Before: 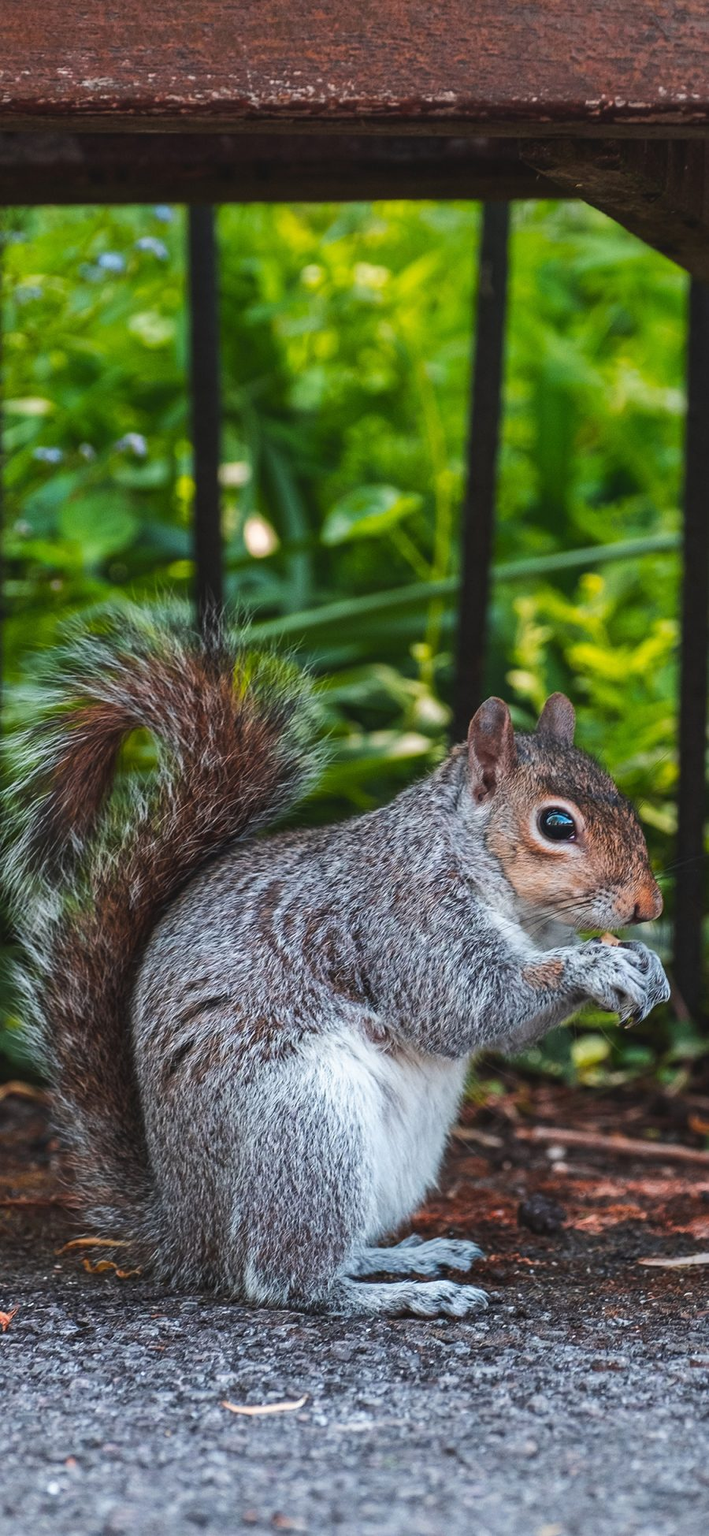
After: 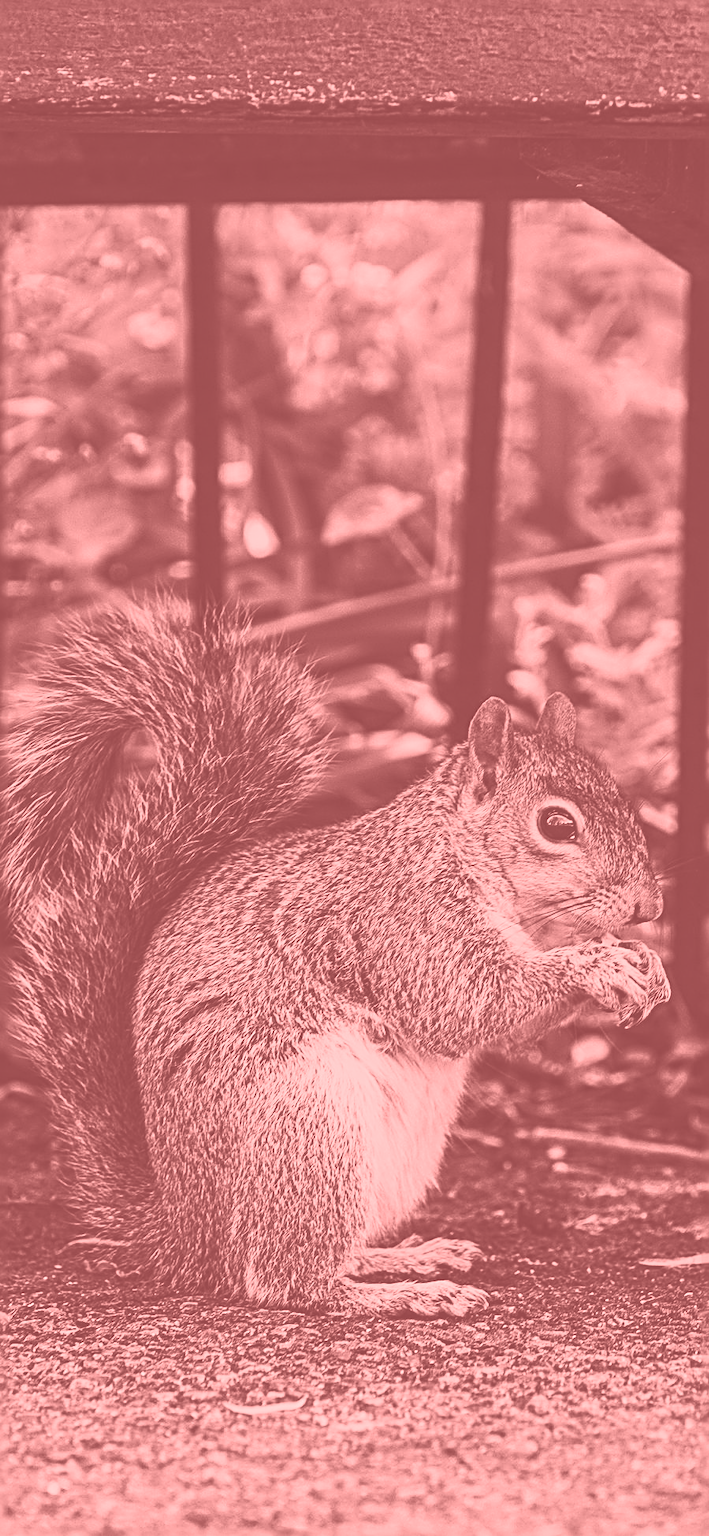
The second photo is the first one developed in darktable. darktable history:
sharpen: radius 3.69, amount 0.928
colorize: saturation 51%, source mix 50.67%, lightness 50.67%
contrast brightness saturation: contrast 0.28
